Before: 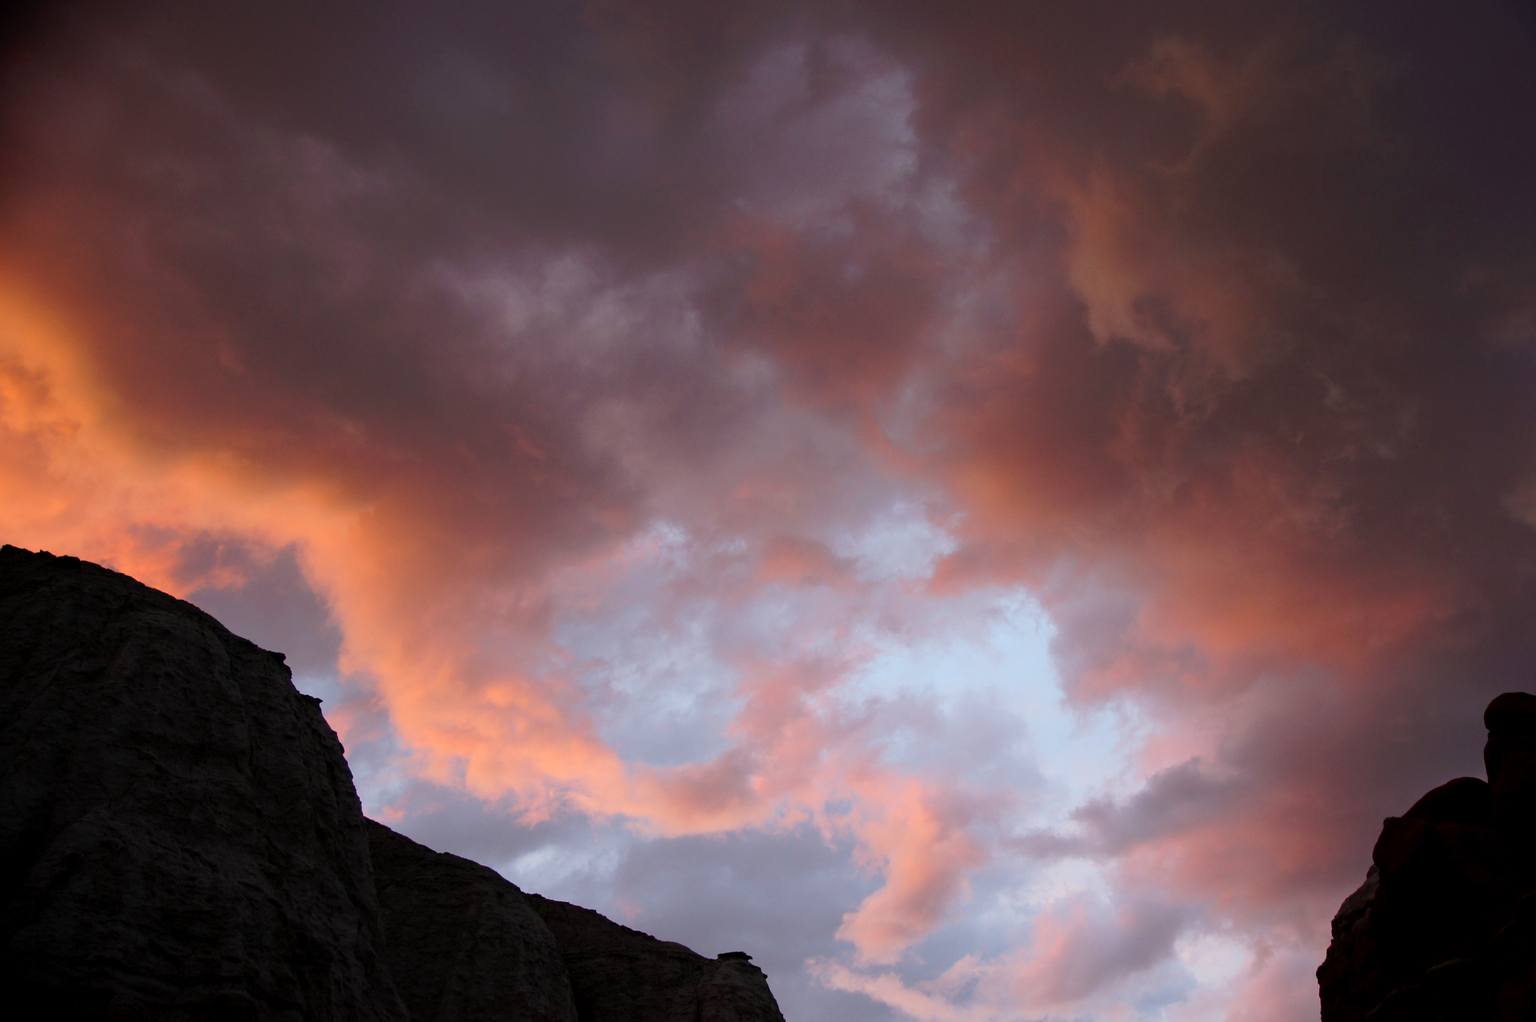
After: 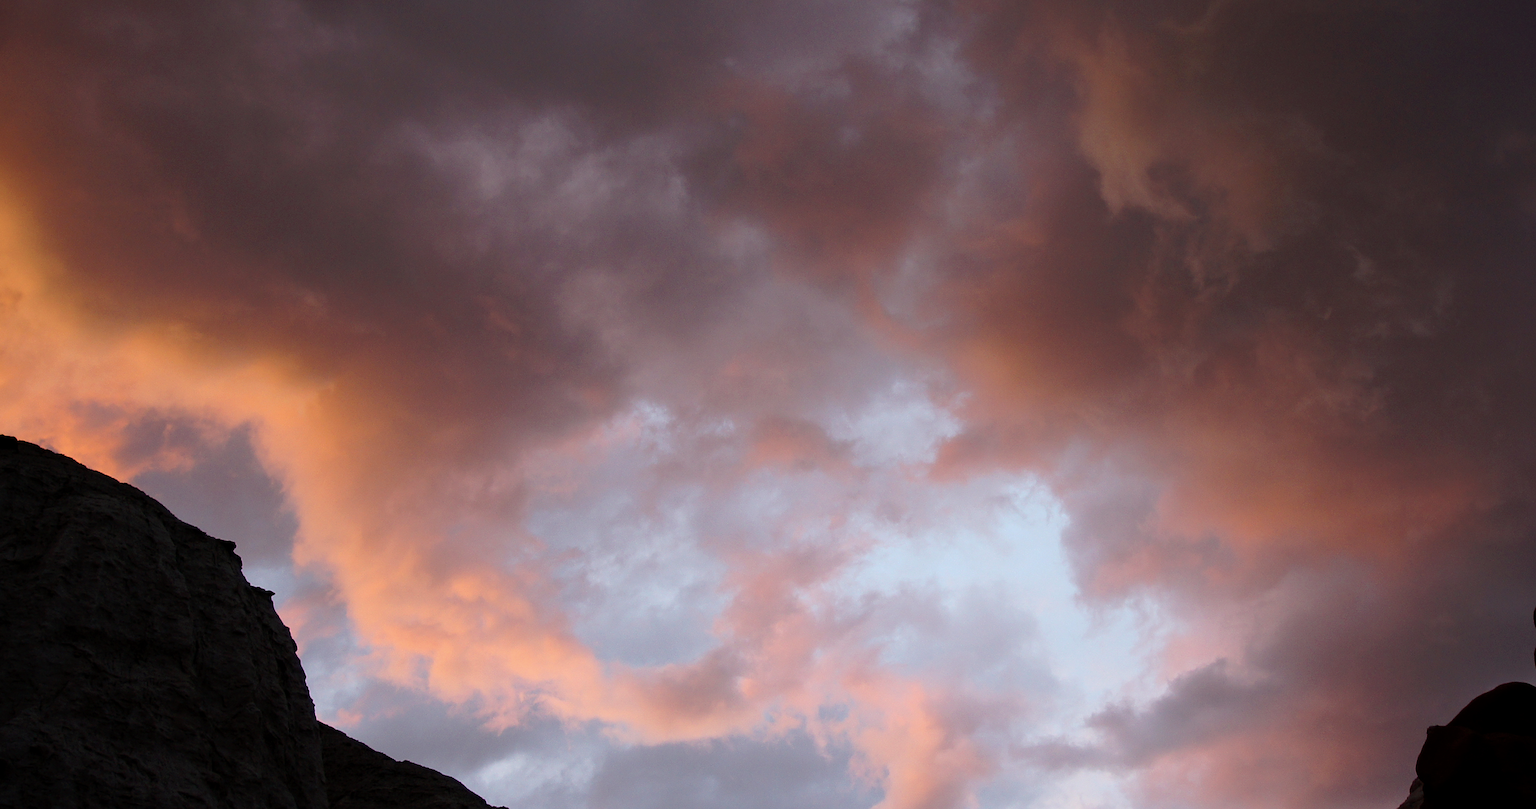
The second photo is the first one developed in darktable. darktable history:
crop and rotate: left 2.991%, top 13.302%, right 1.981%, bottom 12.636%
sharpen: on, module defaults
rotate and perspective: rotation 0.226°, lens shift (vertical) -0.042, crop left 0.023, crop right 0.982, crop top 0.006, crop bottom 0.994
white balance: emerald 1
color balance rgb: perceptual saturation grading › global saturation 25%, global vibrance 20%
contrast brightness saturation: contrast 0.1, saturation -0.36
